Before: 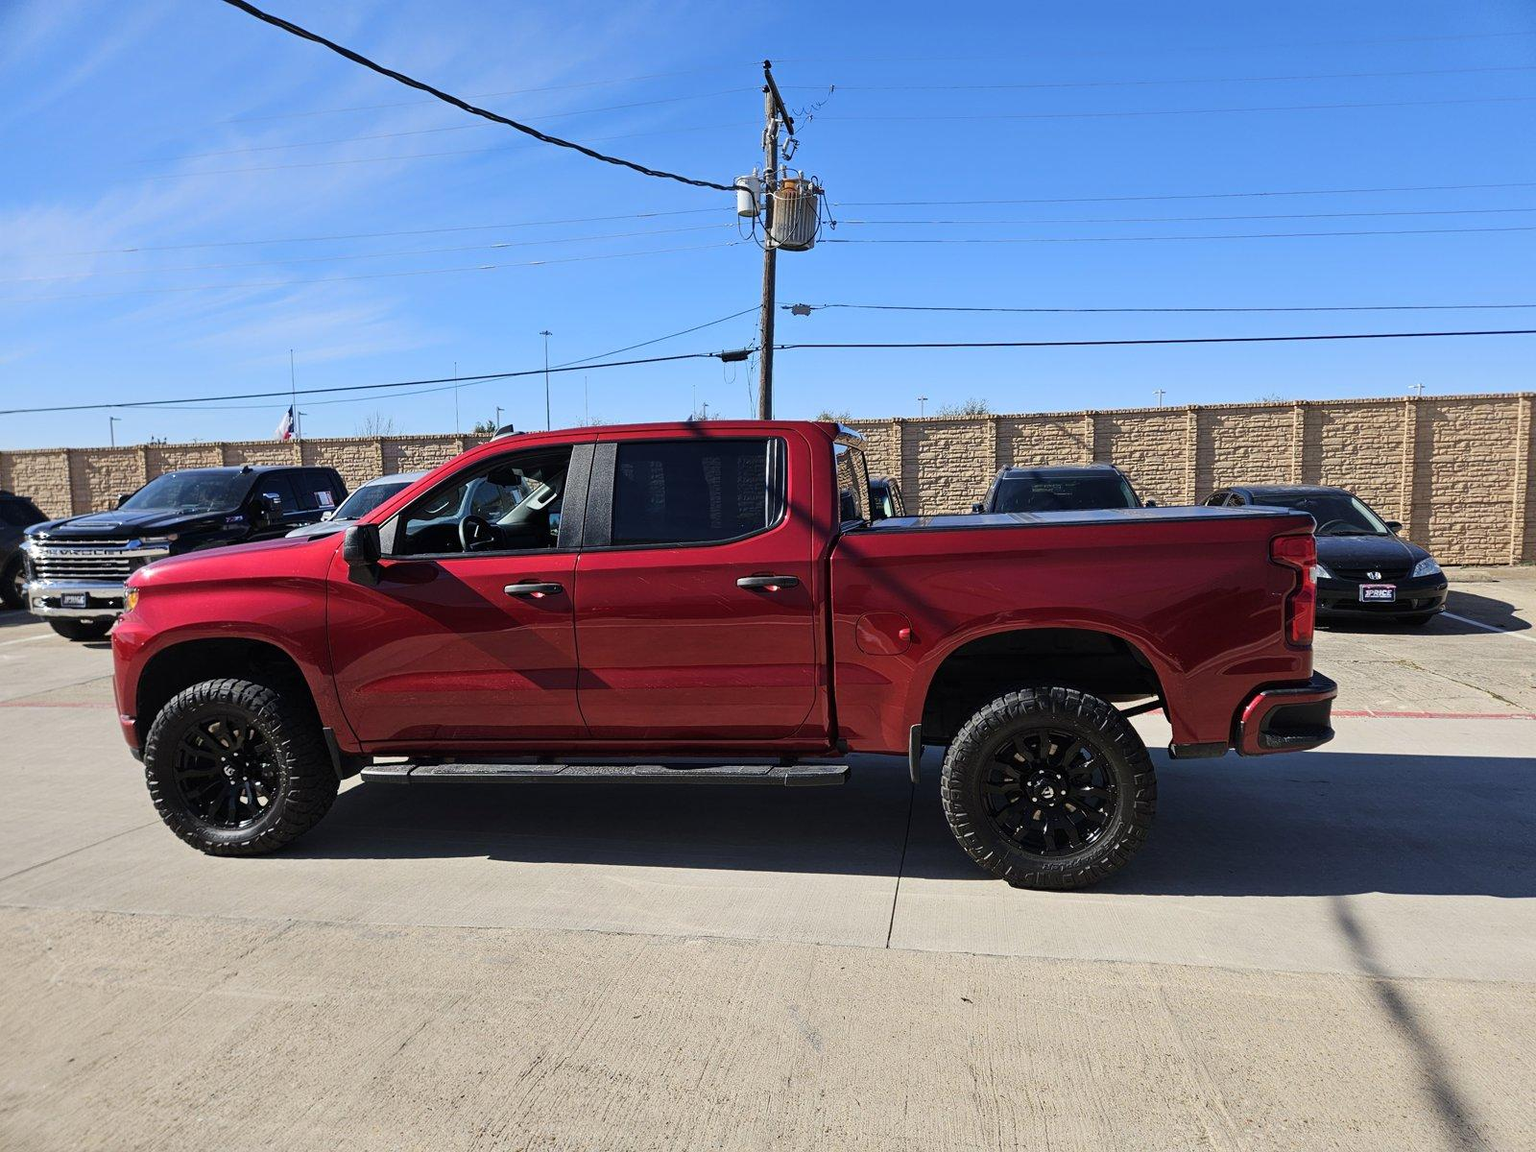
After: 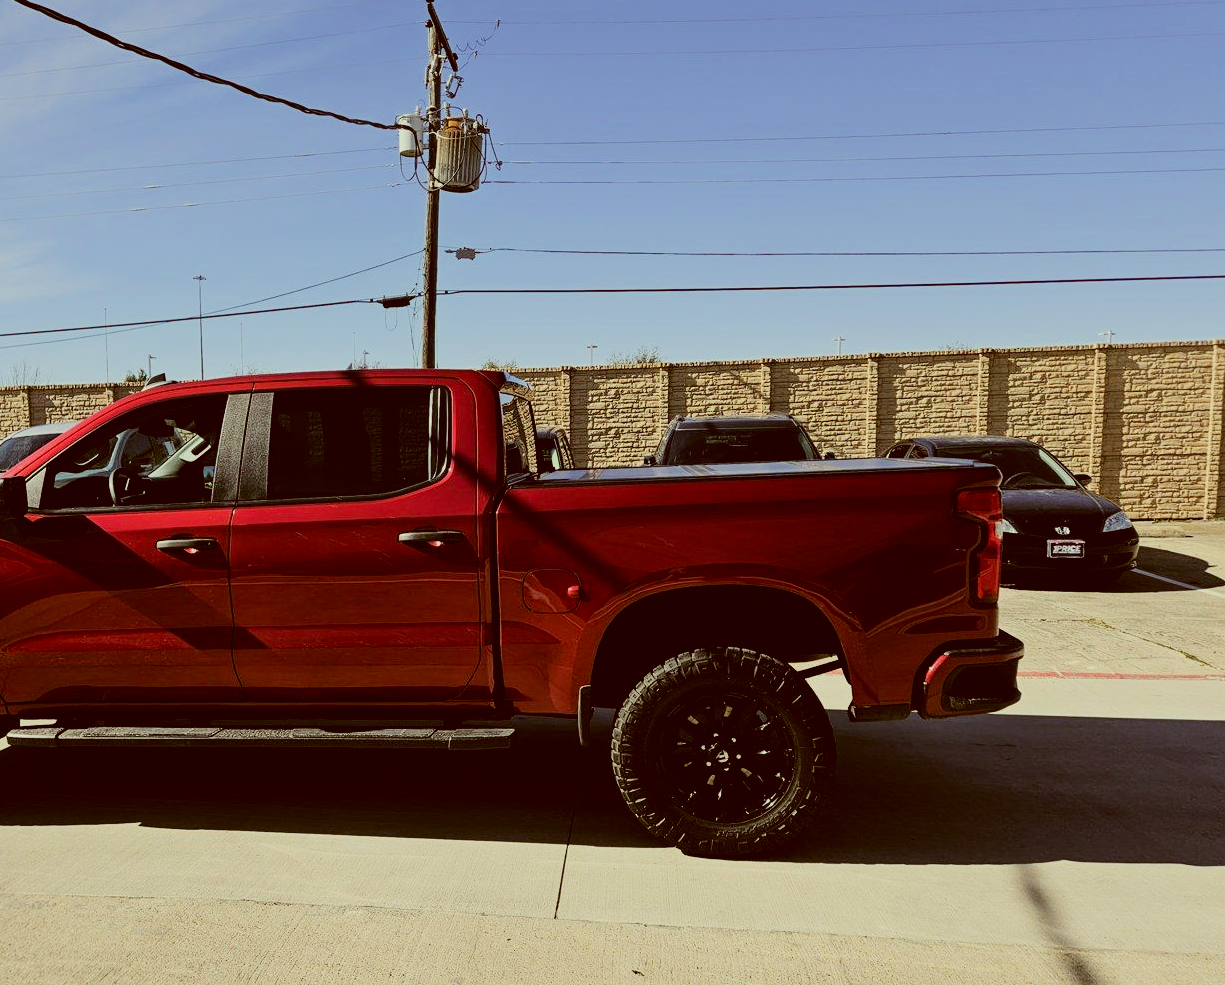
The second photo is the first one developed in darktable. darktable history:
filmic rgb: black relative exposure -7.5 EV, white relative exposure 5 EV, hardness 3.31, contrast 1.3, contrast in shadows safe
crop: left 23.095%, top 5.827%, bottom 11.854%
color correction: highlights a* -5.94, highlights b* 9.48, shadows a* 10.12, shadows b* 23.94
